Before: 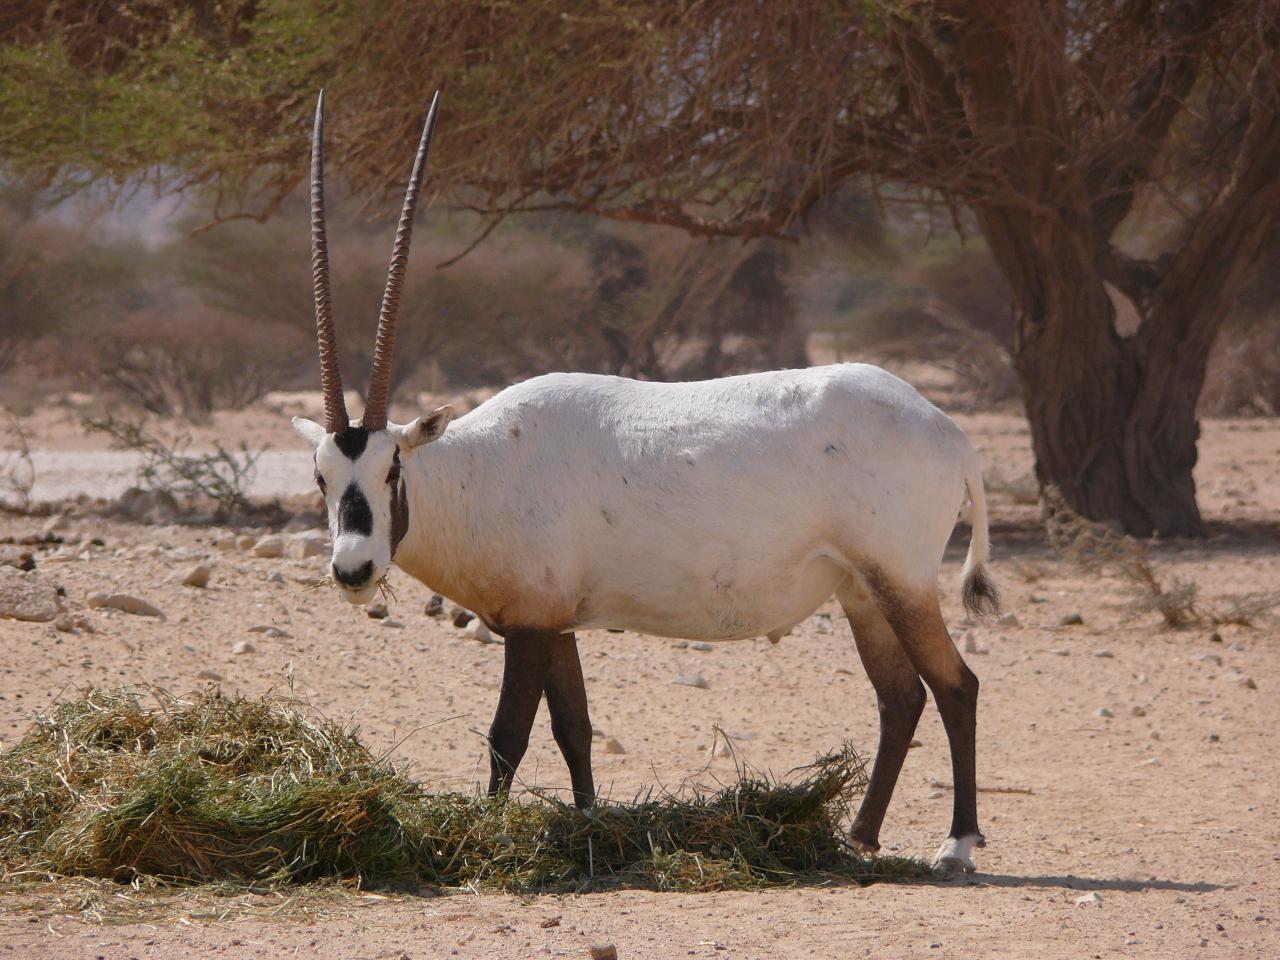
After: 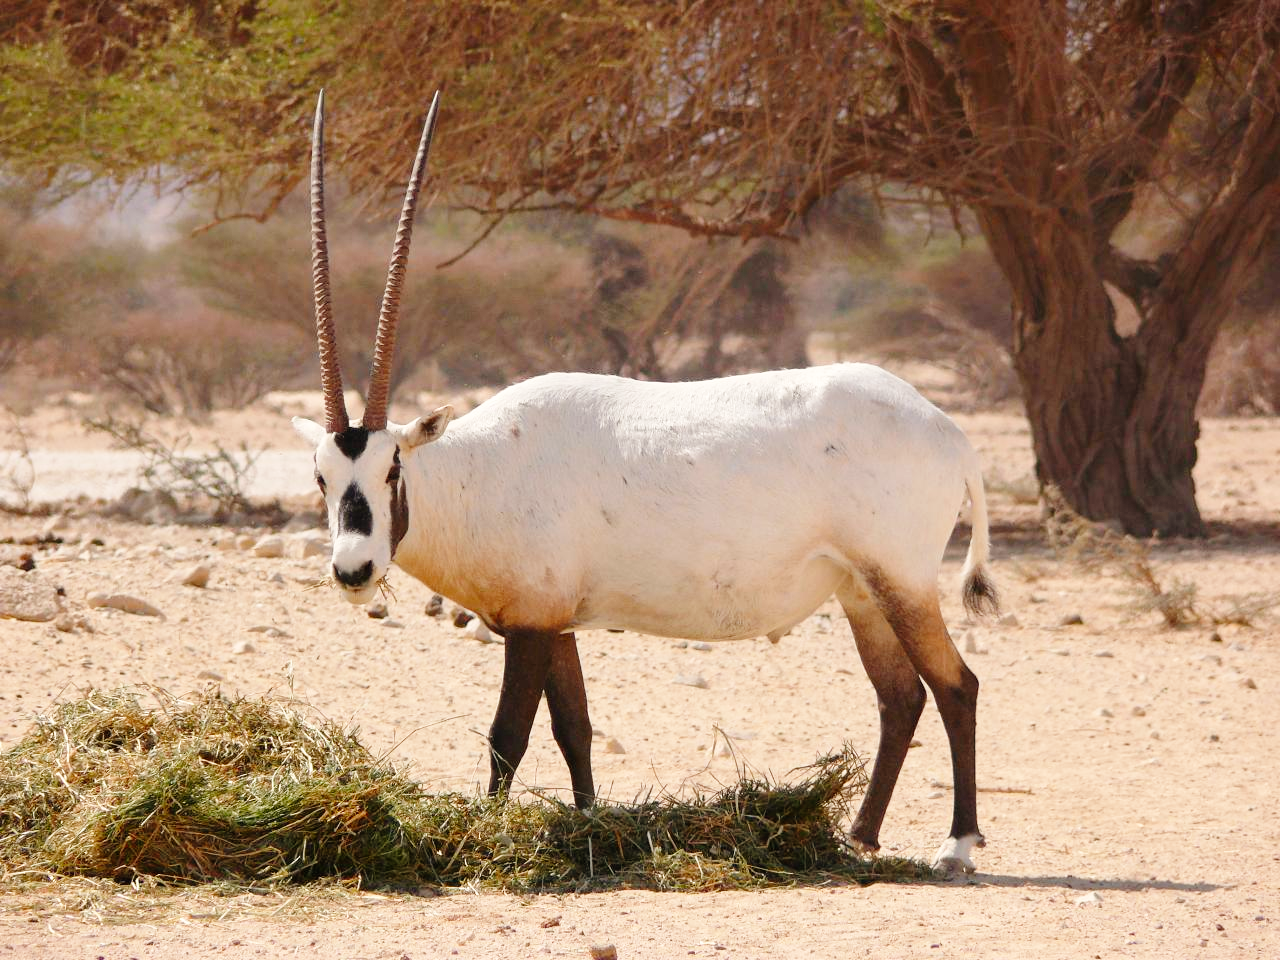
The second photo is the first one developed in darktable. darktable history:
base curve: curves: ch0 [(0, 0) (0.008, 0.007) (0.022, 0.029) (0.048, 0.089) (0.092, 0.197) (0.191, 0.399) (0.275, 0.534) (0.357, 0.65) (0.477, 0.78) (0.542, 0.833) (0.799, 0.973) (1, 1)], preserve colors none
white balance: red 1.045, blue 0.932
